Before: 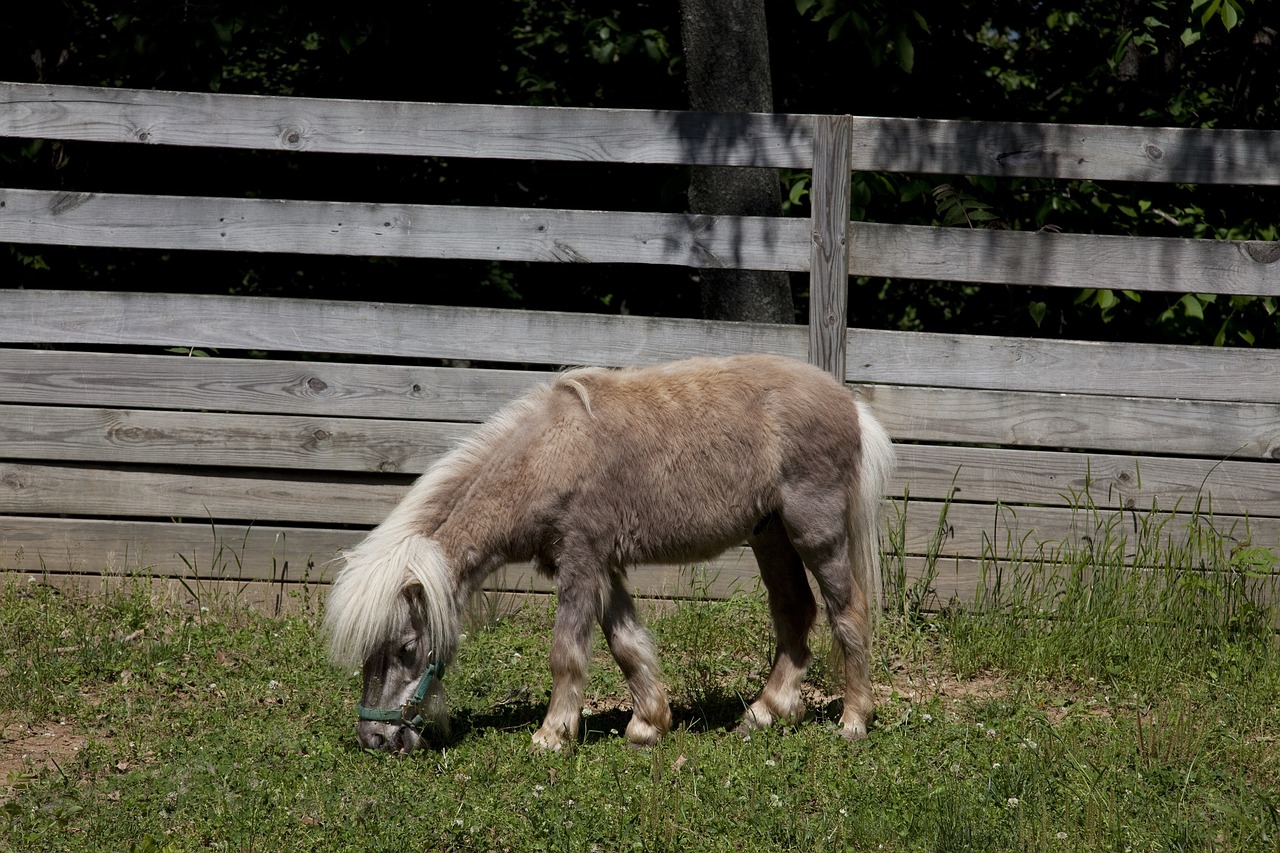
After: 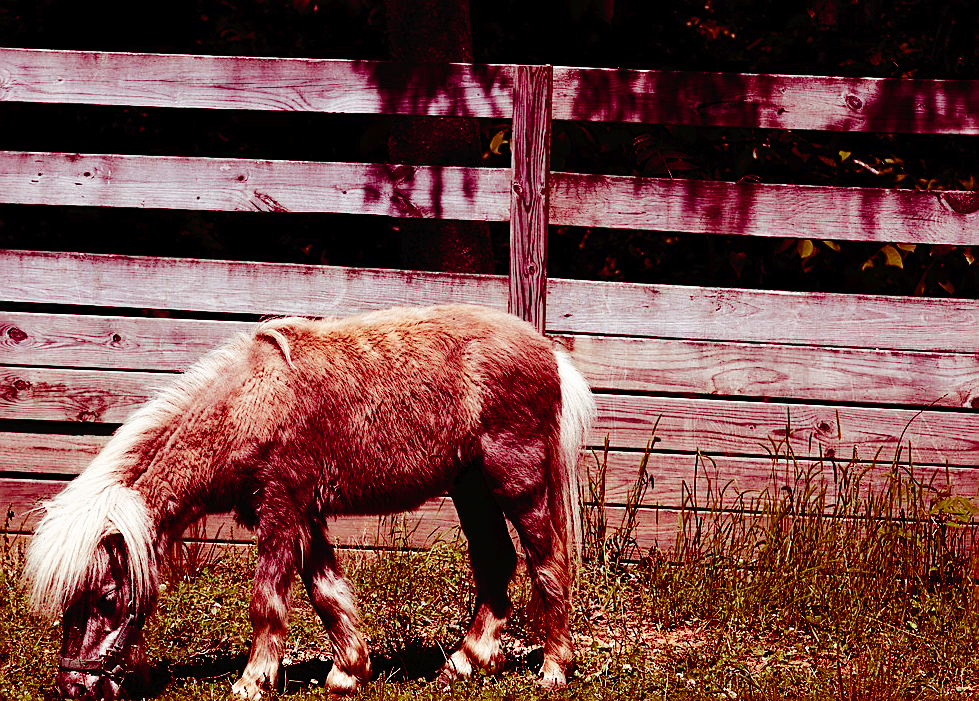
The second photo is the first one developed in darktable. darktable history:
tone curve: curves: ch0 [(0, 0) (0.003, 0.016) (0.011, 0.016) (0.025, 0.016) (0.044, 0.017) (0.069, 0.026) (0.1, 0.044) (0.136, 0.074) (0.177, 0.121) (0.224, 0.183) (0.277, 0.248) (0.335, 0.326) (0.399, 0.413) (0.468, 0.511) (0.543, 0.612) (0.623, 0.717) (0.709, 0.818) (0.801, 0.911) (0.898, 0.979) (1, 1)], preserve colors none
crop: left 23.483%, top 5.882%, bottom 11.842%
color balance rgb: shadows lift › luminance -18.696%, shadows lift › chroma 35.246%, perceptual saturation grading › global saturation 14.392%, perceptual saturation grading › highlights -30.573%, perceptual saturation grading › shadows 51.303%, perceptual brilliance grading › global brilliance 11.155%, global vibrance 7.021%, saturation formula JzAzBz (2021)
sharpen: on, module defaults
